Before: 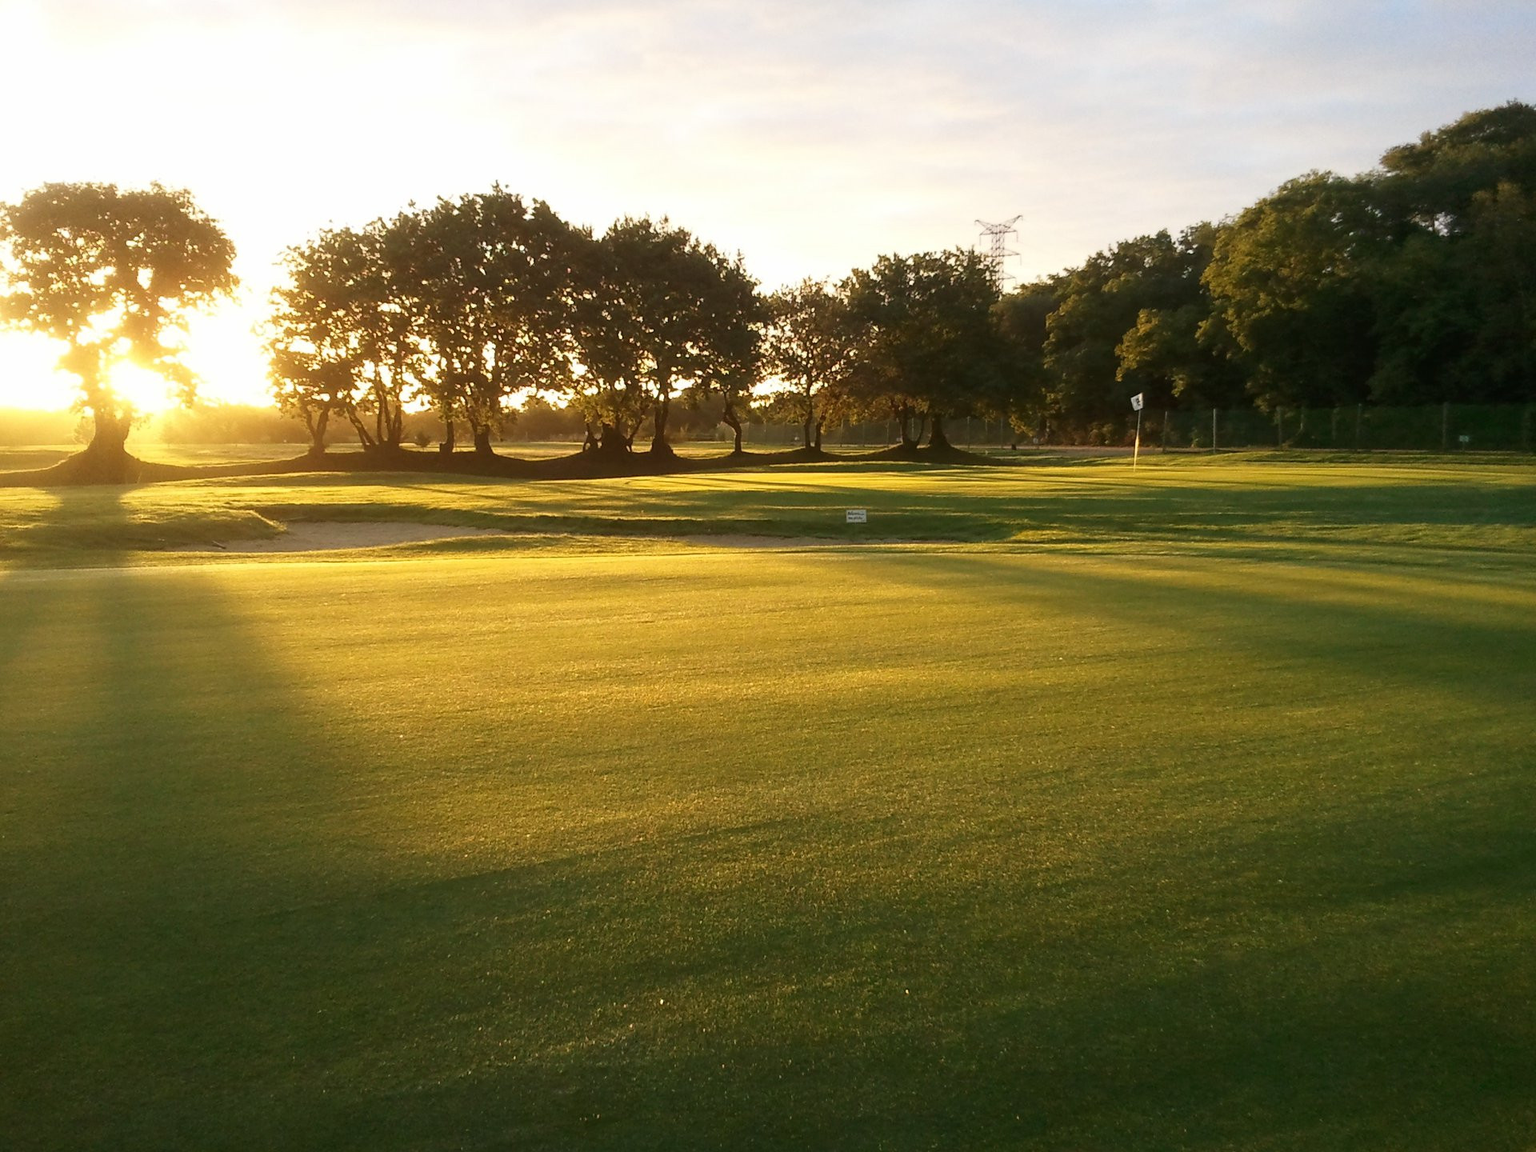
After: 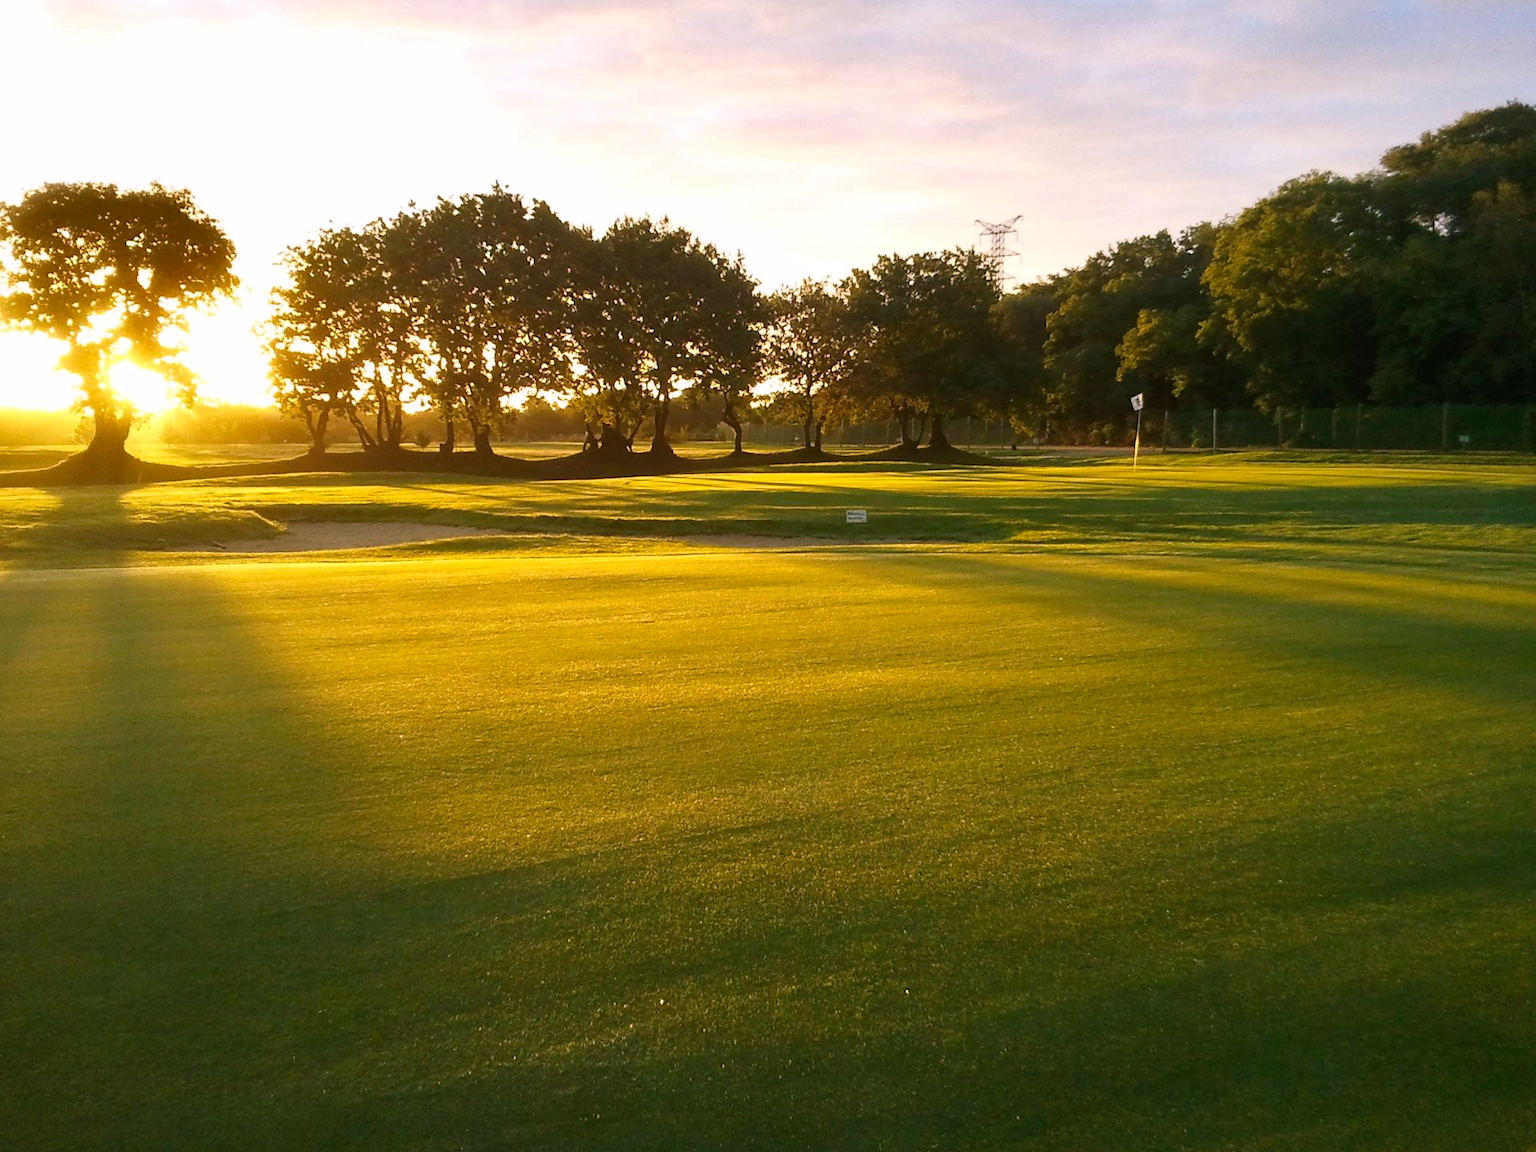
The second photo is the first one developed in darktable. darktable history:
shadows and highlights: shadows 13.8, white point adjustment 1.21, soften with gaussian
color balance rgb: highlights gain › chroma 1.477%, highlights gain › hue 308.69°, linear chroma grading › global chroma 0.622%, perceptual saturation grading › global saturation 0.832%, global vibrance 30.362%
